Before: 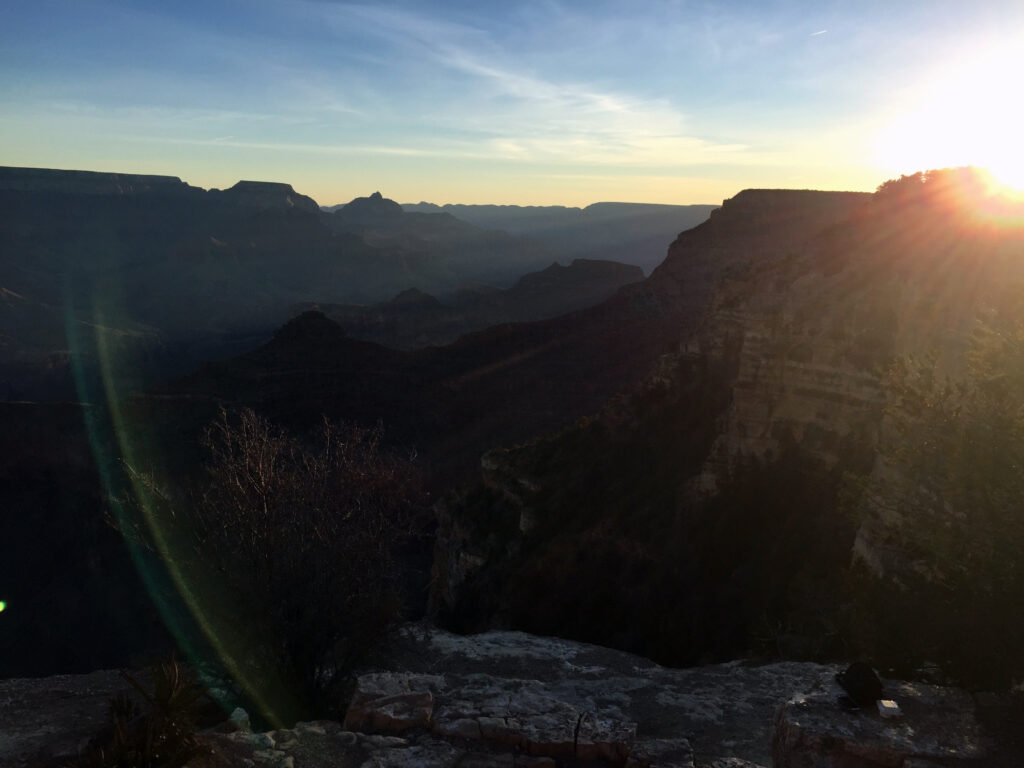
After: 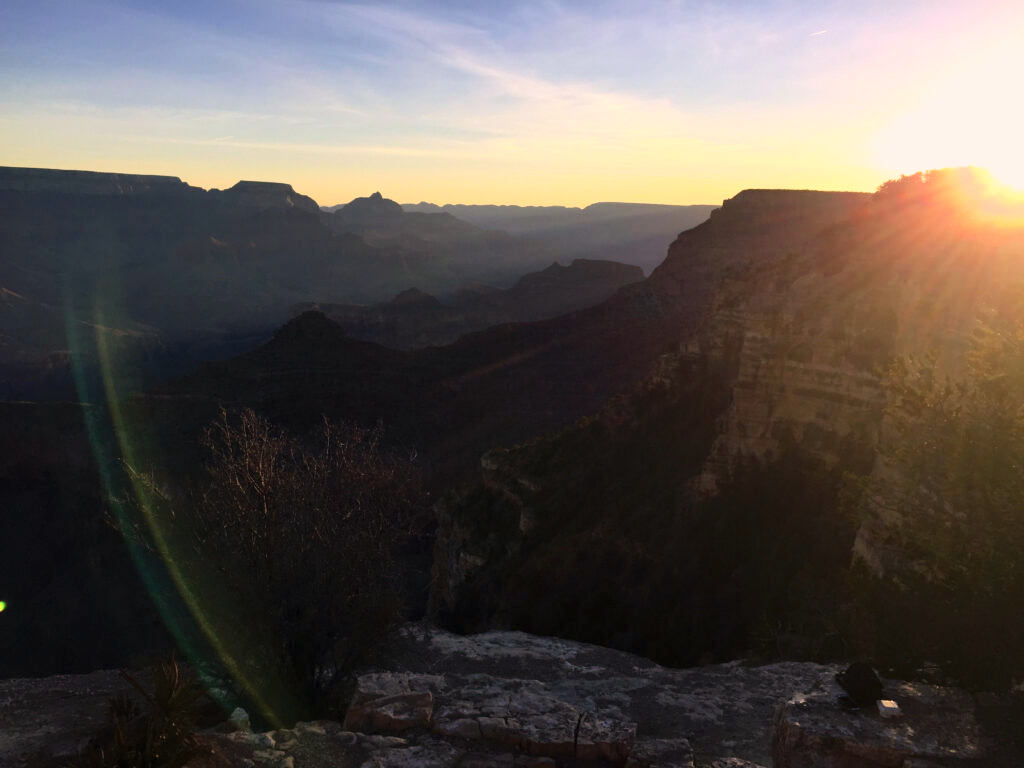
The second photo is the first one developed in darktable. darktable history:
contrast brightness saturation: contrast 0.199, brightness 0.167, saturation 0.225
color correction: highlights a* 11.22, highlights b* 11.74
